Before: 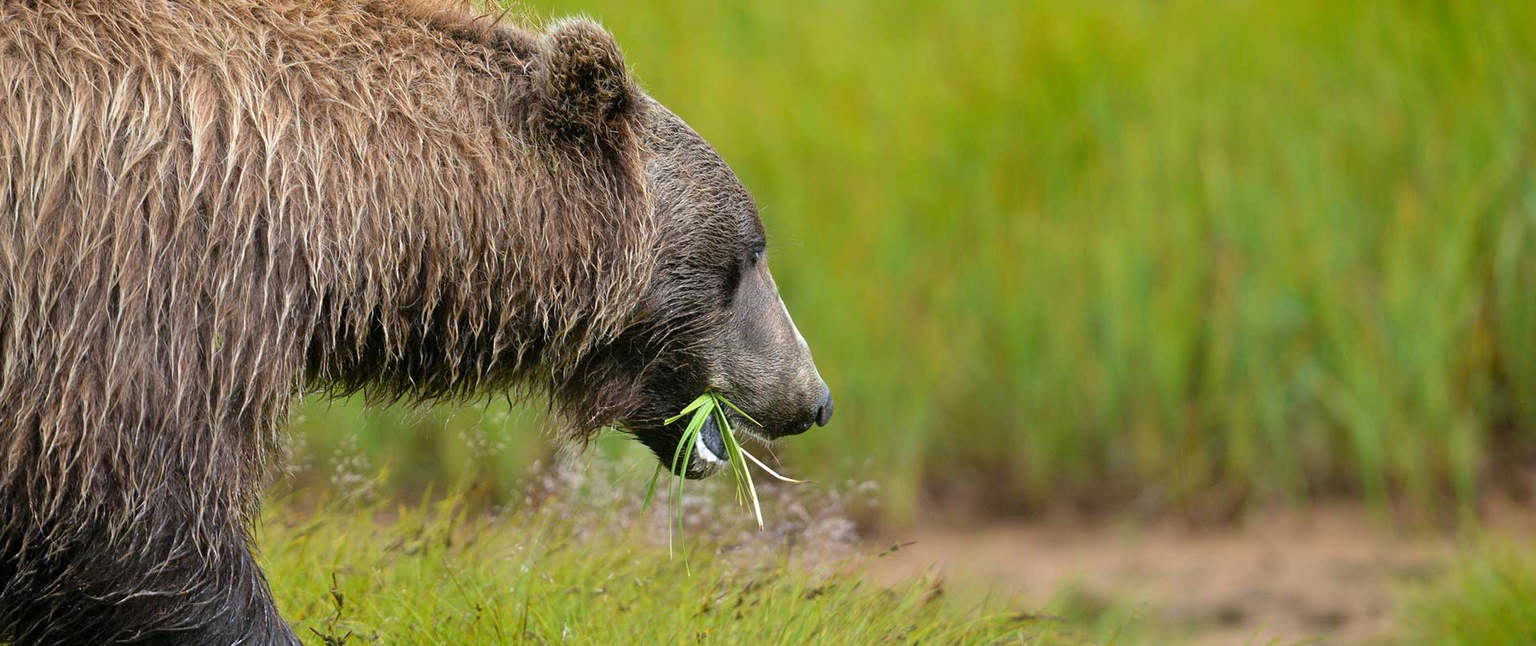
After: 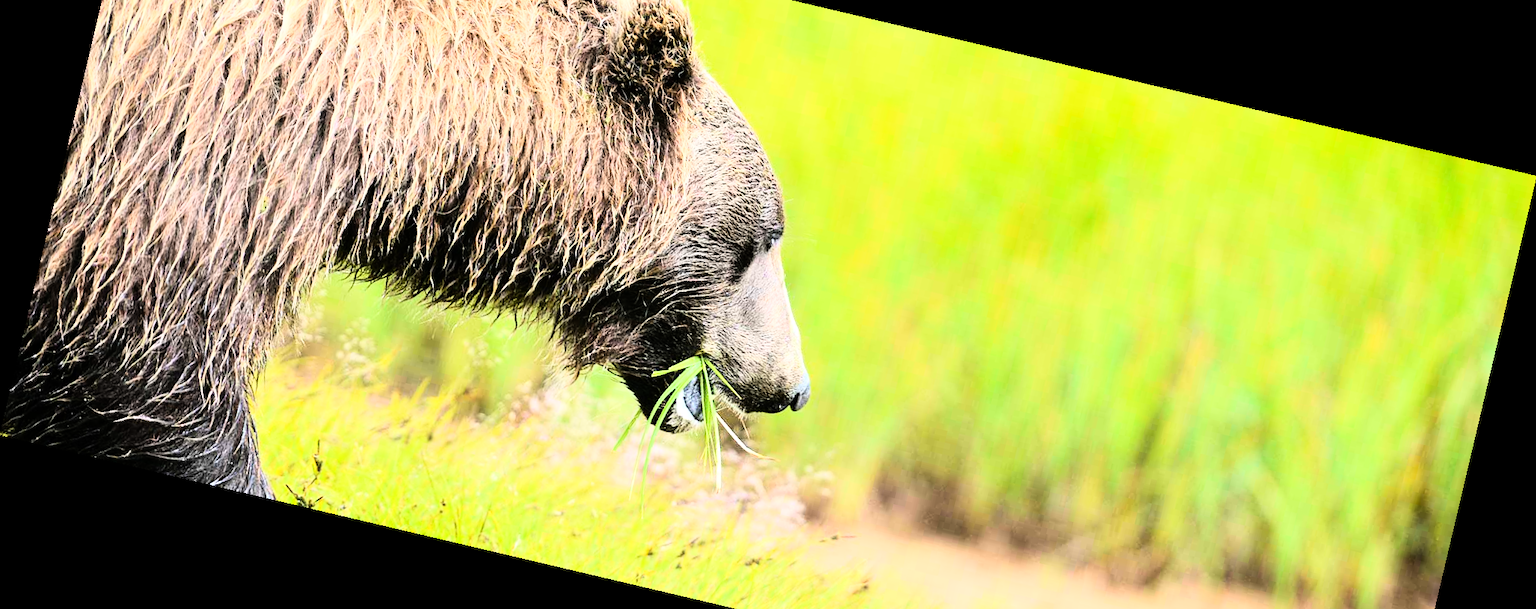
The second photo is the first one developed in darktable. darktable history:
crop: top 16.727%, bottom 16.727%
exposure: exposure 0.566 EV, compensate highlight preservation false
white balance: emerald 1
rgb curve: curves: ch0 [(0, 0) (0.21, 0.15) (0.24, 0.21) (0.5, 0.75) (0.75, 0.96) (0.89, 0.99) (1, 1)]; ch1 [(0, 0.02) (0.21, 0.13) (0.25, 0.2) (0.5, 0.67) (0.75, 0.9) (0.89, 0.97) (1, 1)]; ch2 [(0, 0.02) (0.21, 0.13) (0.25, 0.2) (0.5, 0.67) (0.75, 0.9) (0.89, 0.97) (1, 1)], compensate middle gray true
rotate and perspective: rotation 13.27°, automatic cropping off
